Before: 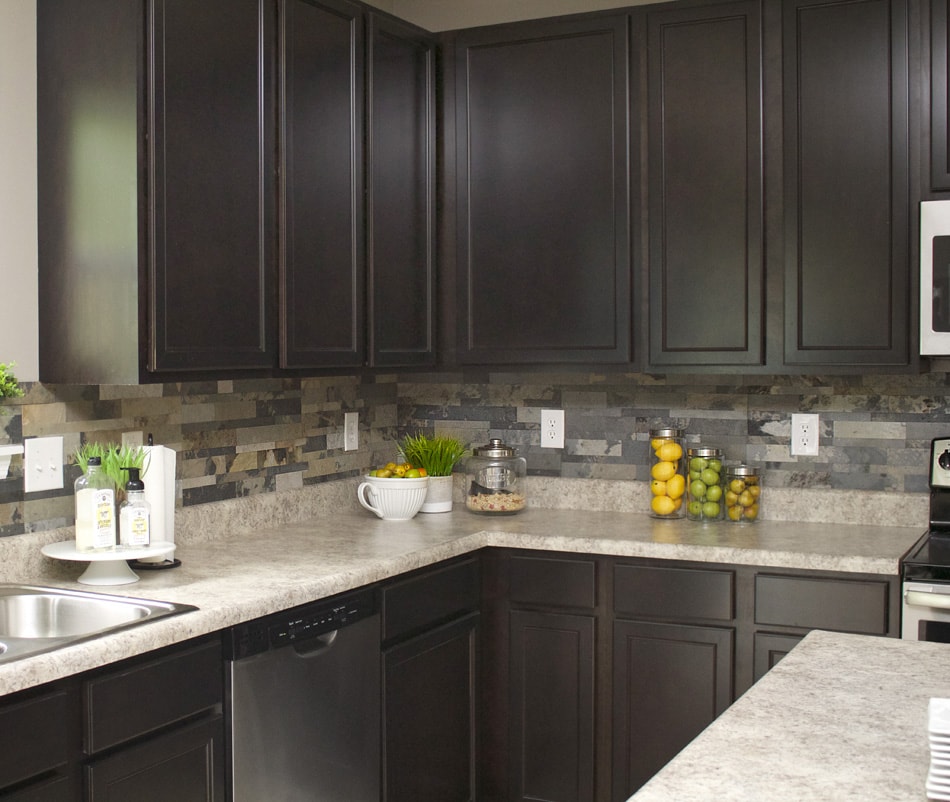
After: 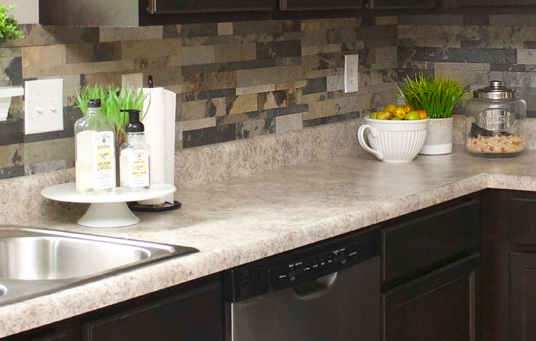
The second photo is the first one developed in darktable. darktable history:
crop: top 44.663%, right 43.543%, bottom 12.748%
